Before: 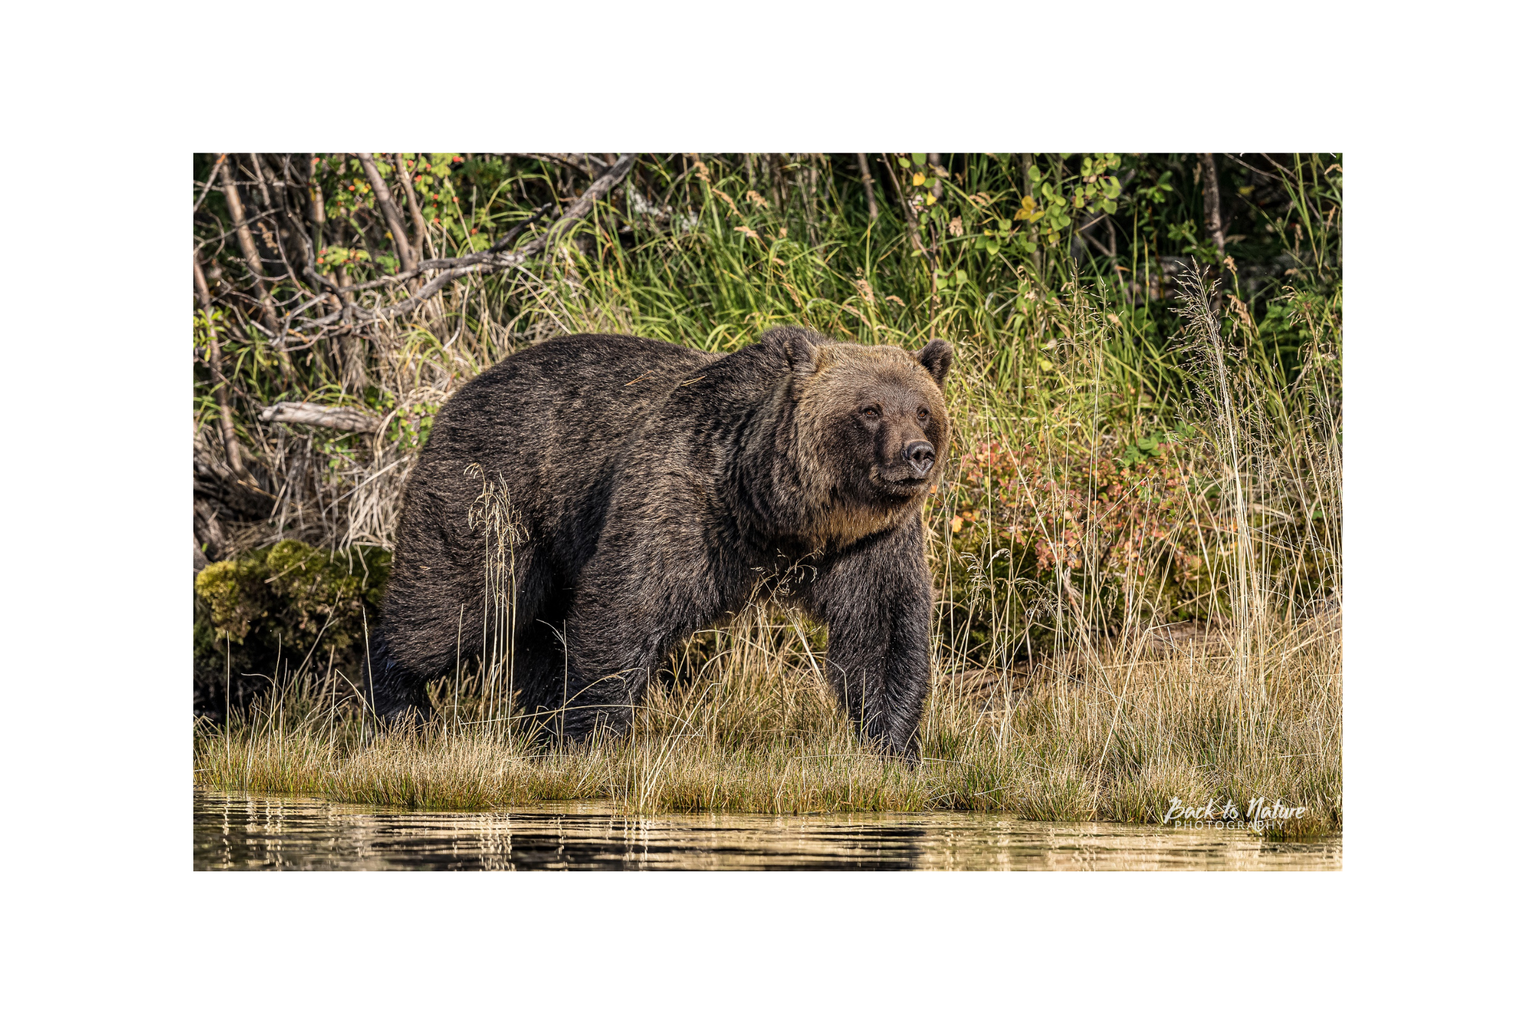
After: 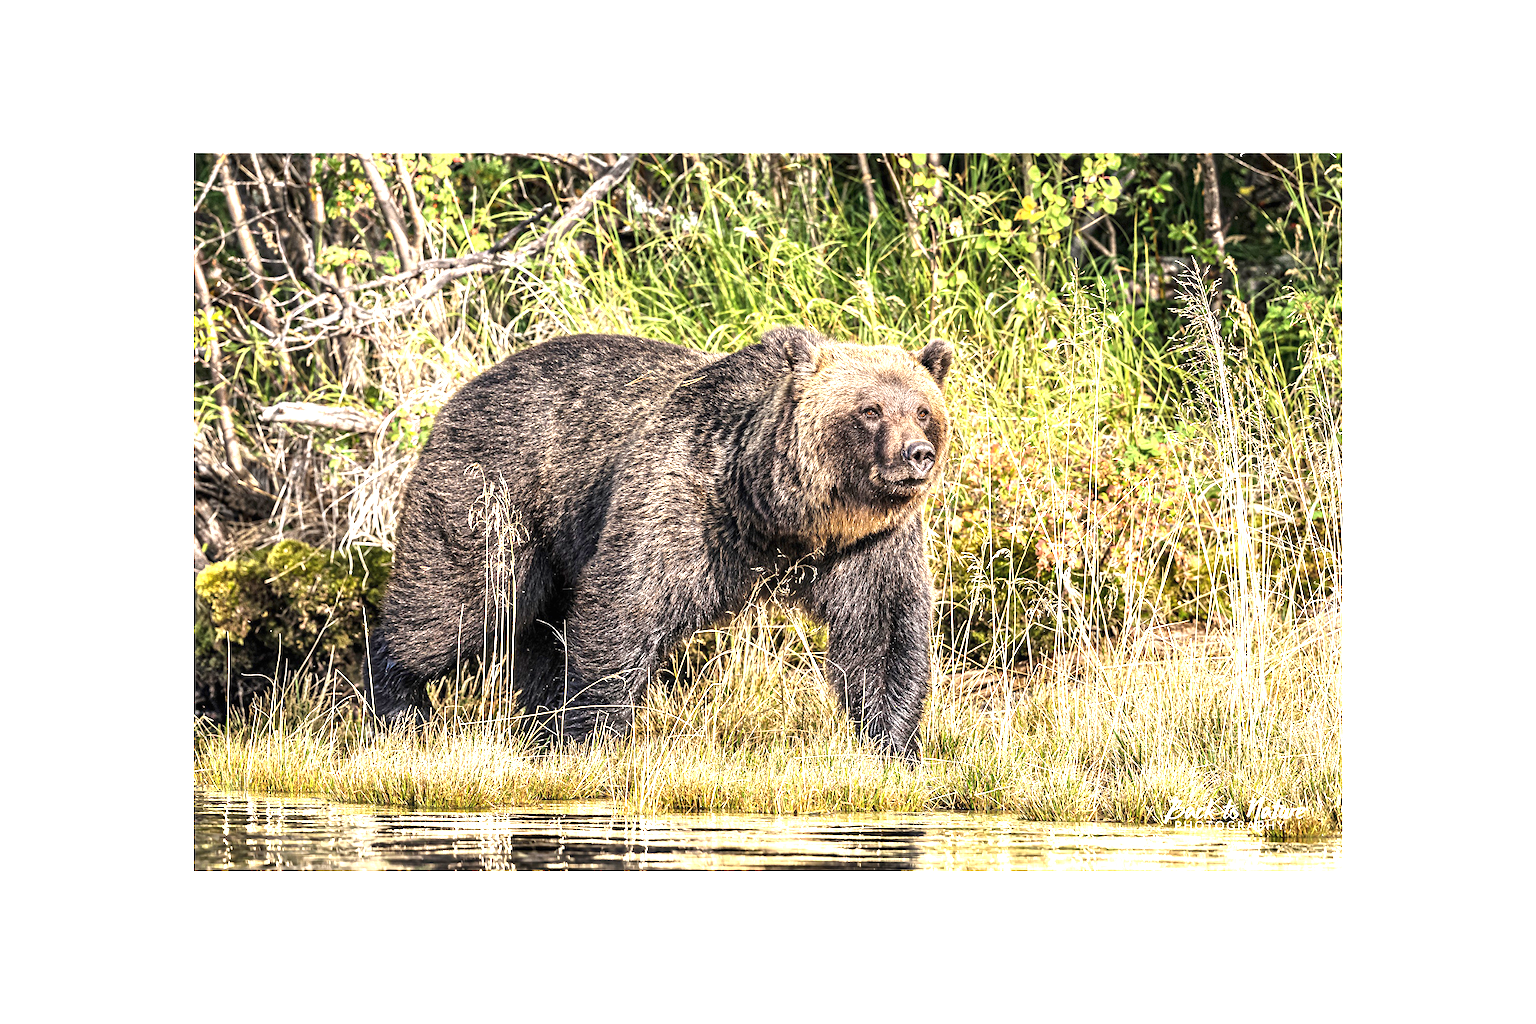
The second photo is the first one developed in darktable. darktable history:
exposure: black level correction 0, exposure 1.741 EV, compensate highlight preservation false
